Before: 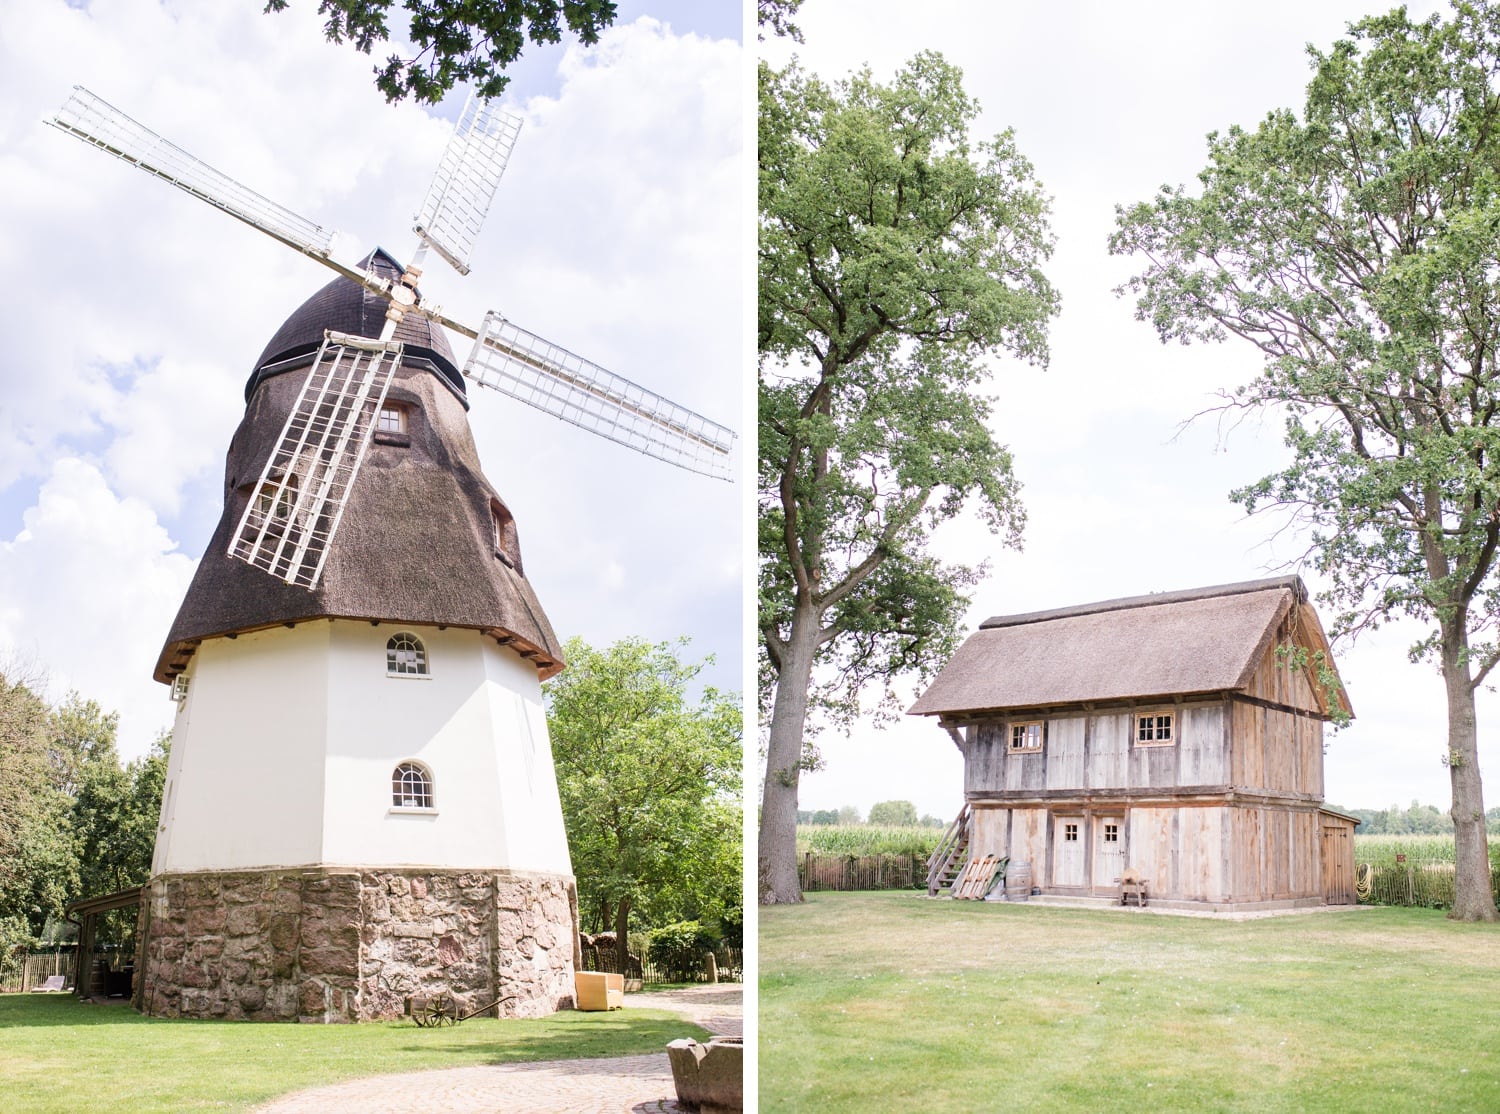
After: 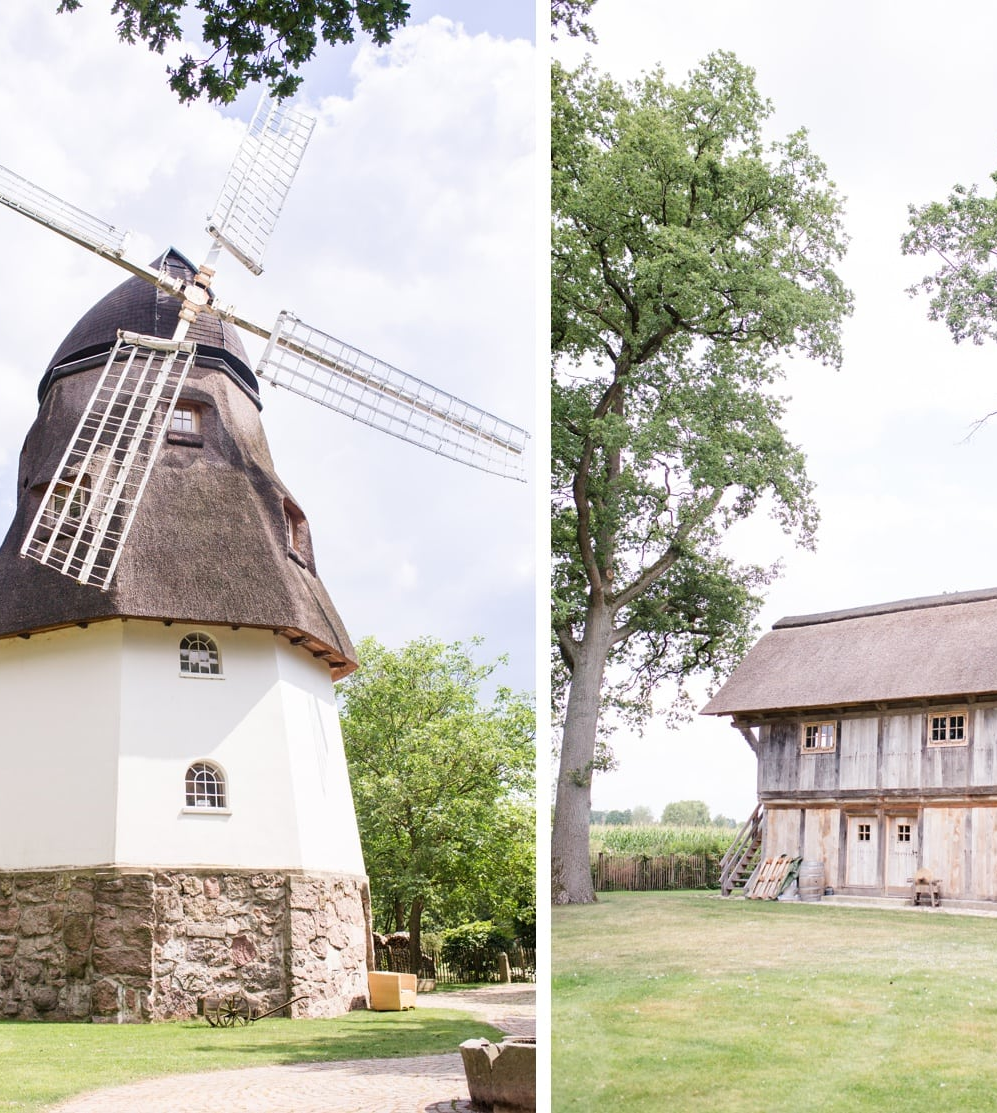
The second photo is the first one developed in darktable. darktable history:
crop and rotate: left 13.81%, right 19.704%
